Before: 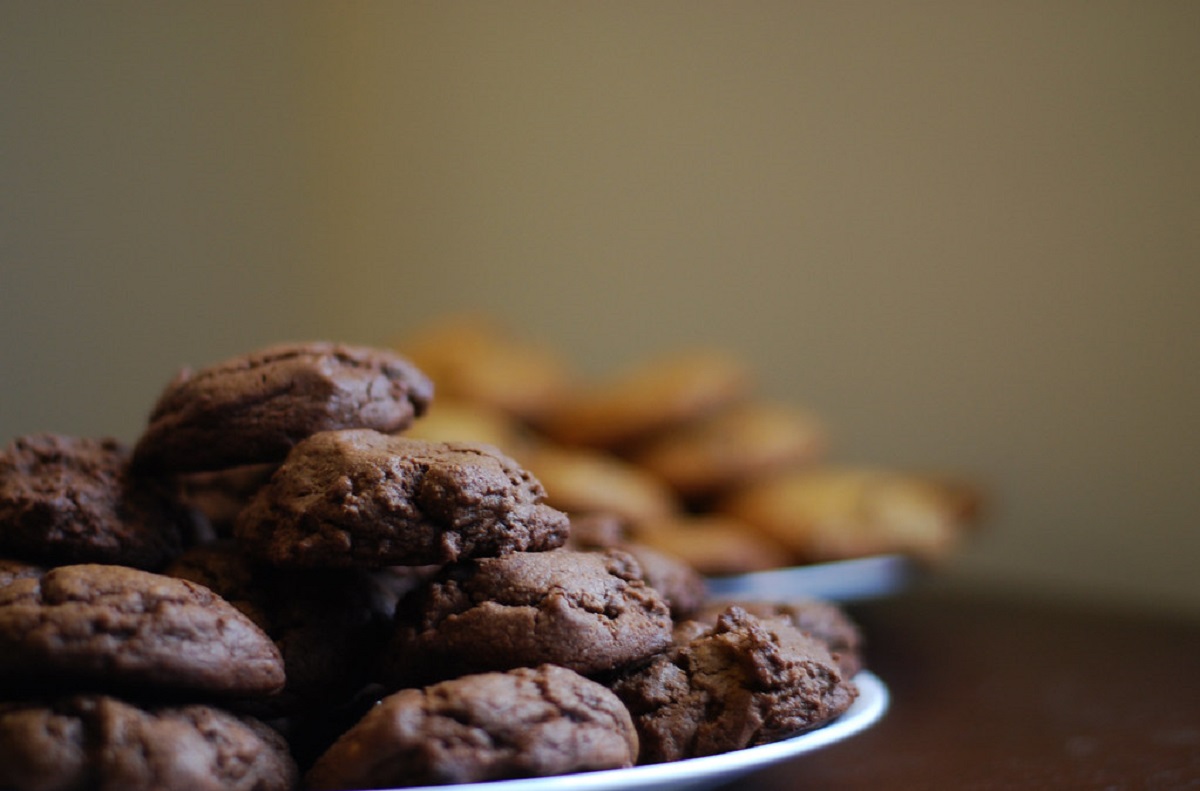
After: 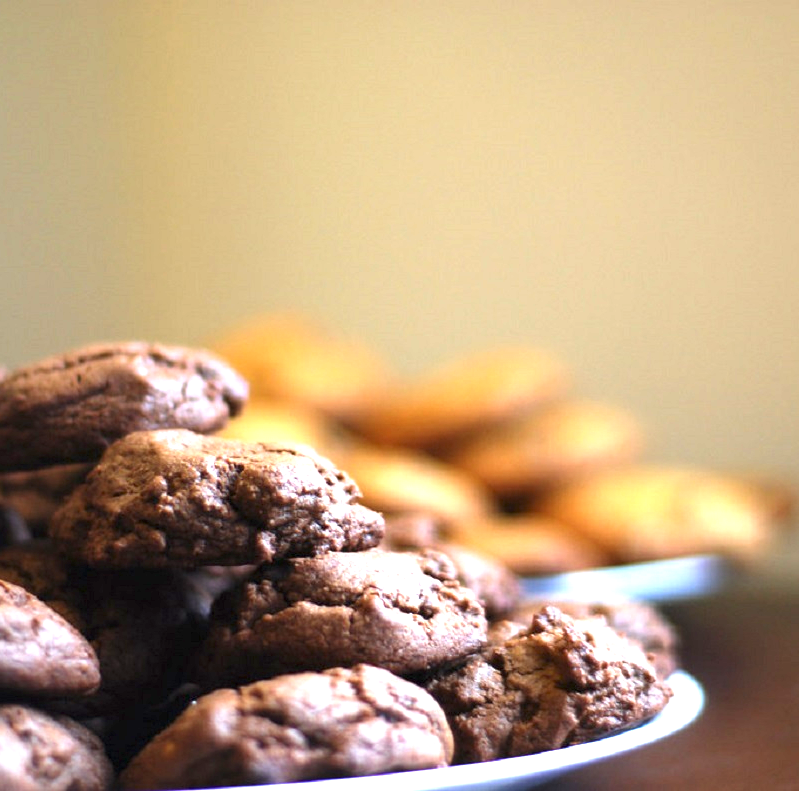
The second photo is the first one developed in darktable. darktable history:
crop: left 15.419%, right 17.914%
exposure: exposure 1.16 EV, compensate exposure bias true, compensate highlight preservation false
